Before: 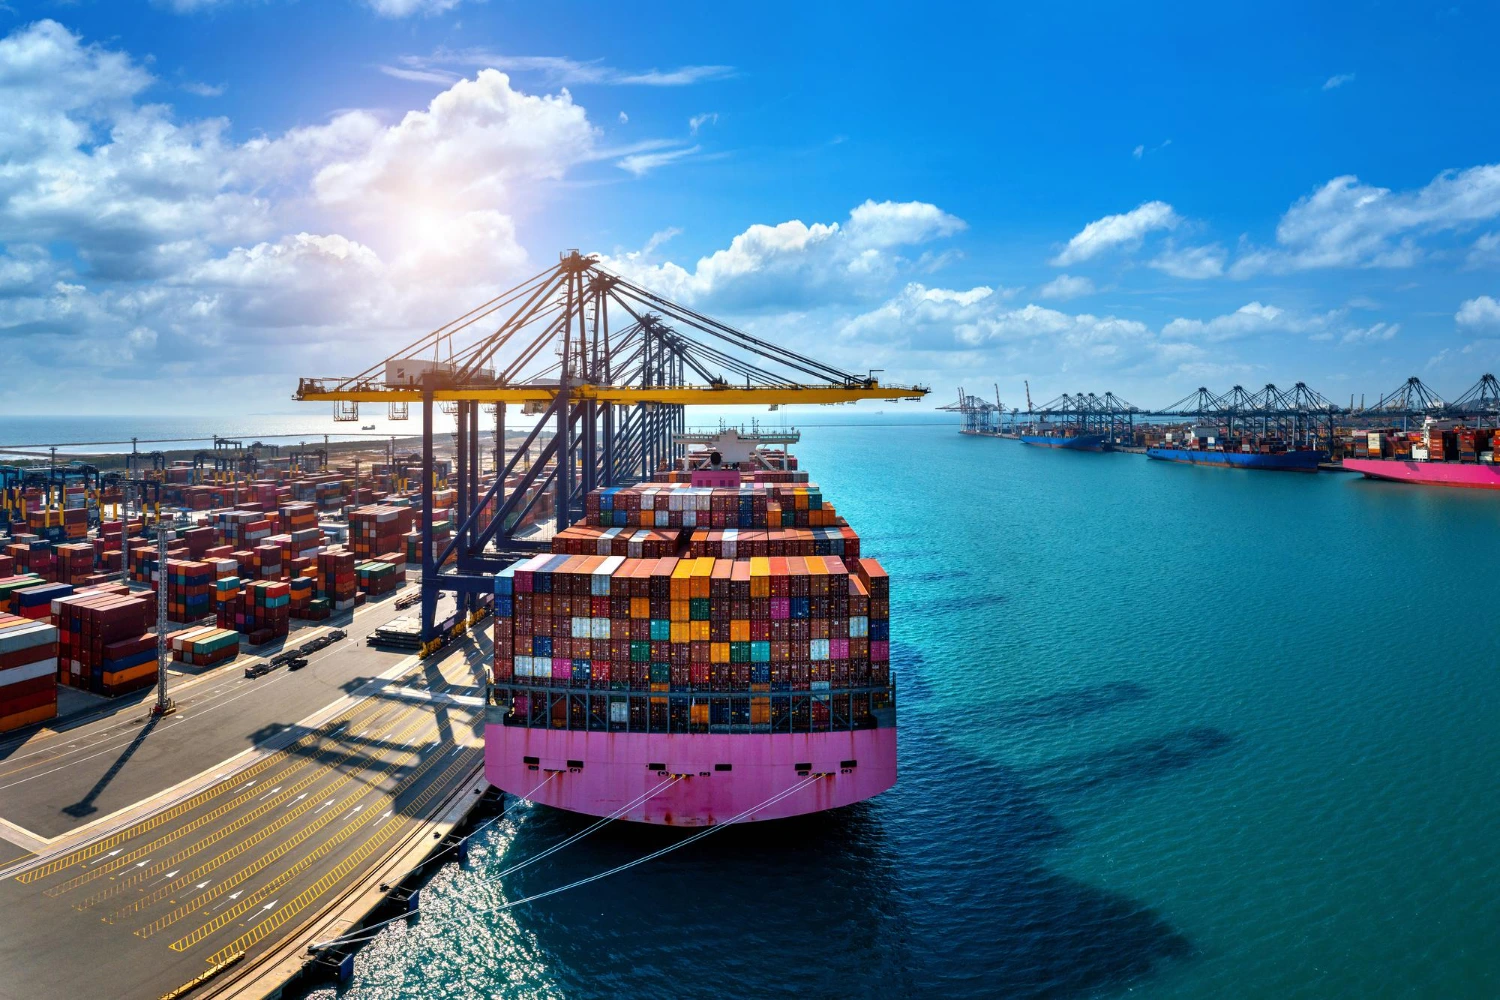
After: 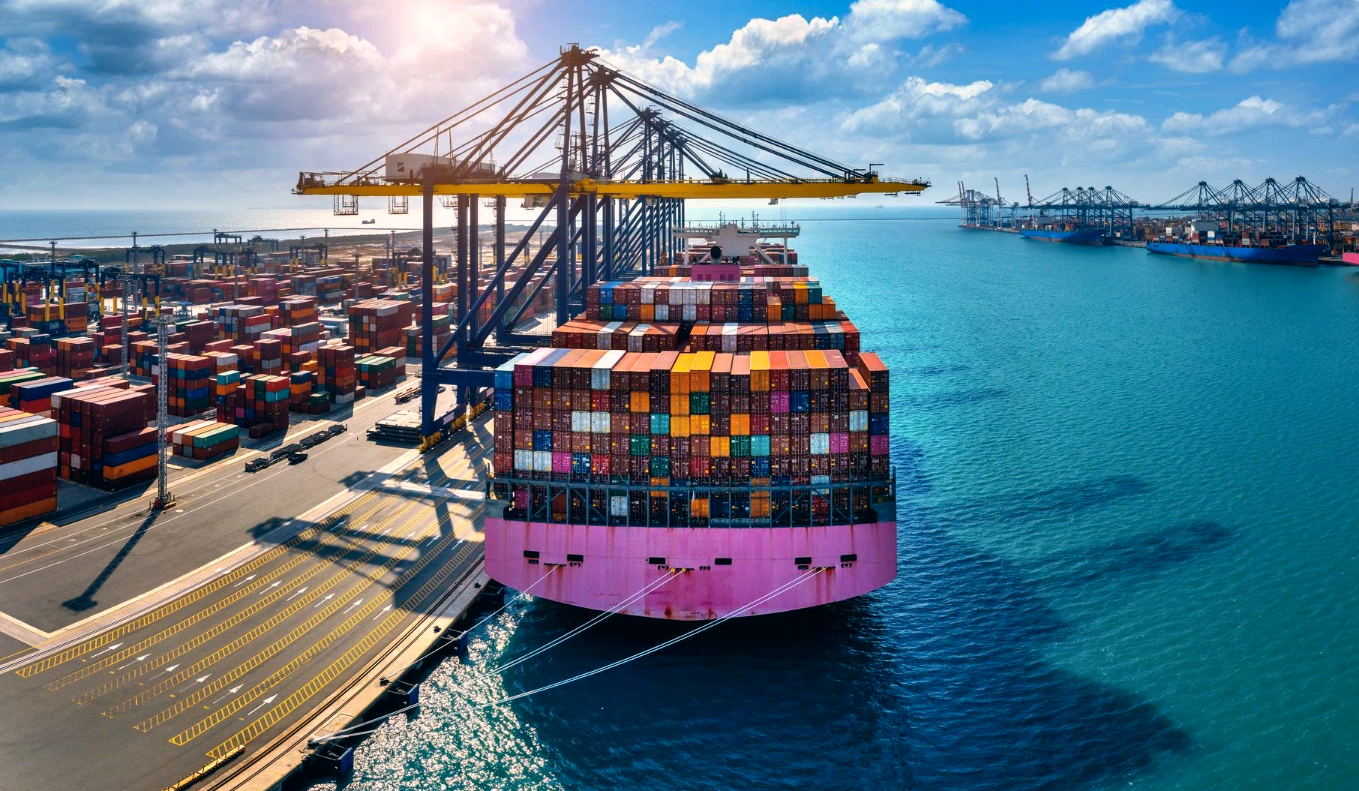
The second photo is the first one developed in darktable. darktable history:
shadows and highlights: soften with gaussian
crop: top 20.623%, right 9.333%, bottom 0.262%
color correction: highlights a* 5.38, highlights b* 5.32, shadows a* -4.86, shadows b* -5.14
